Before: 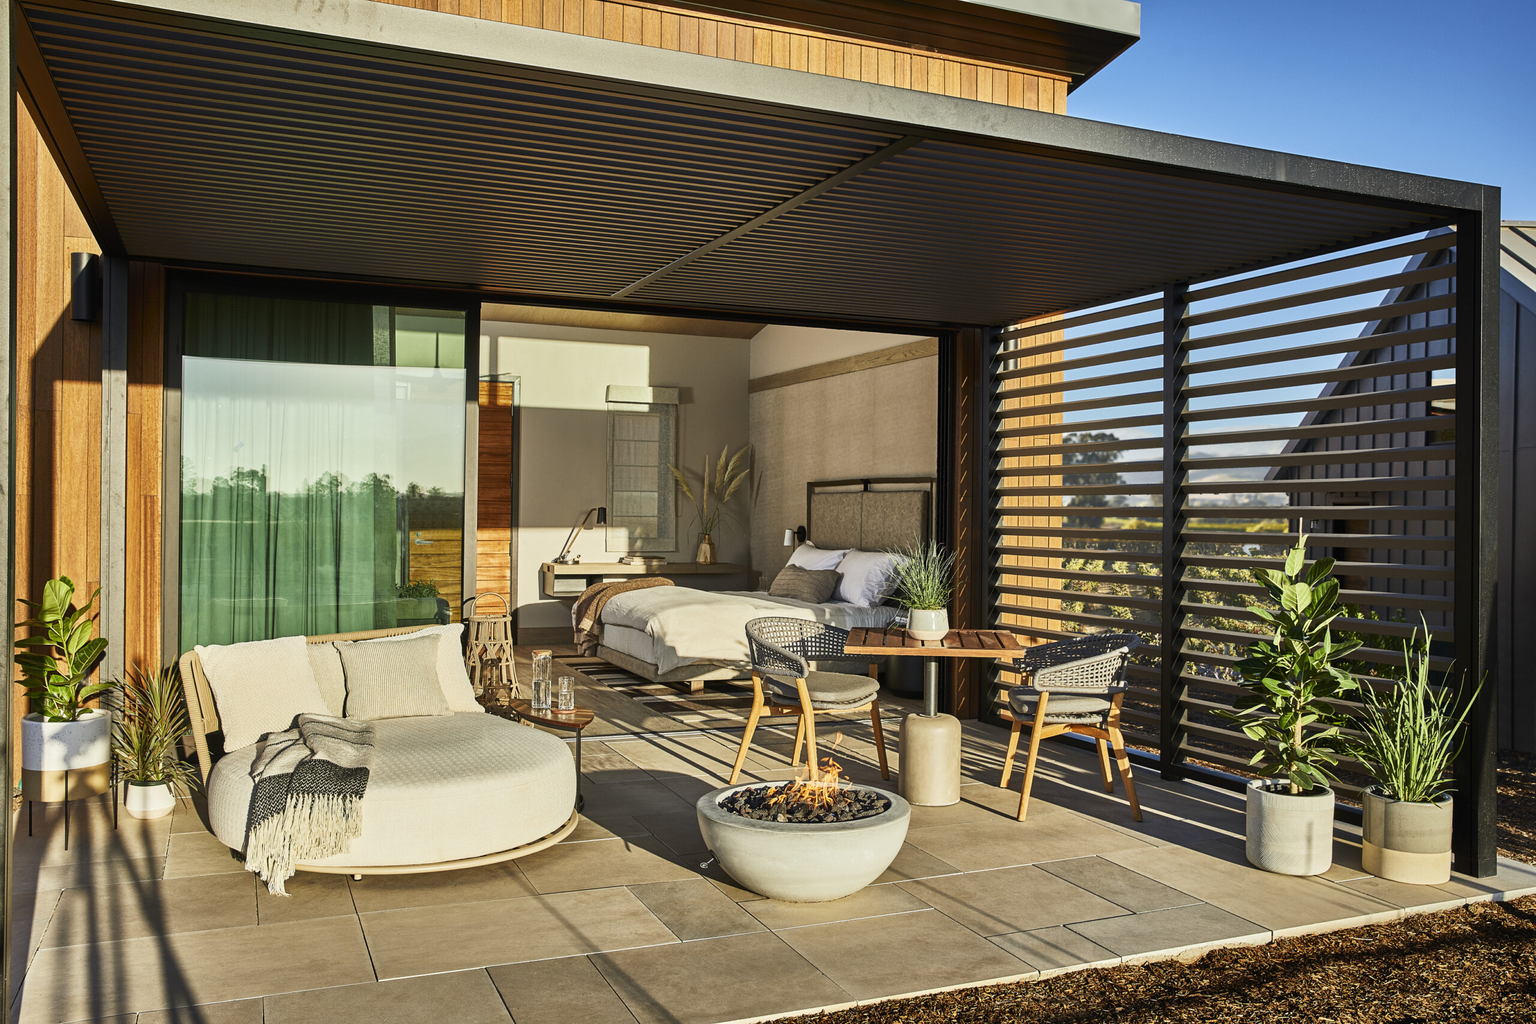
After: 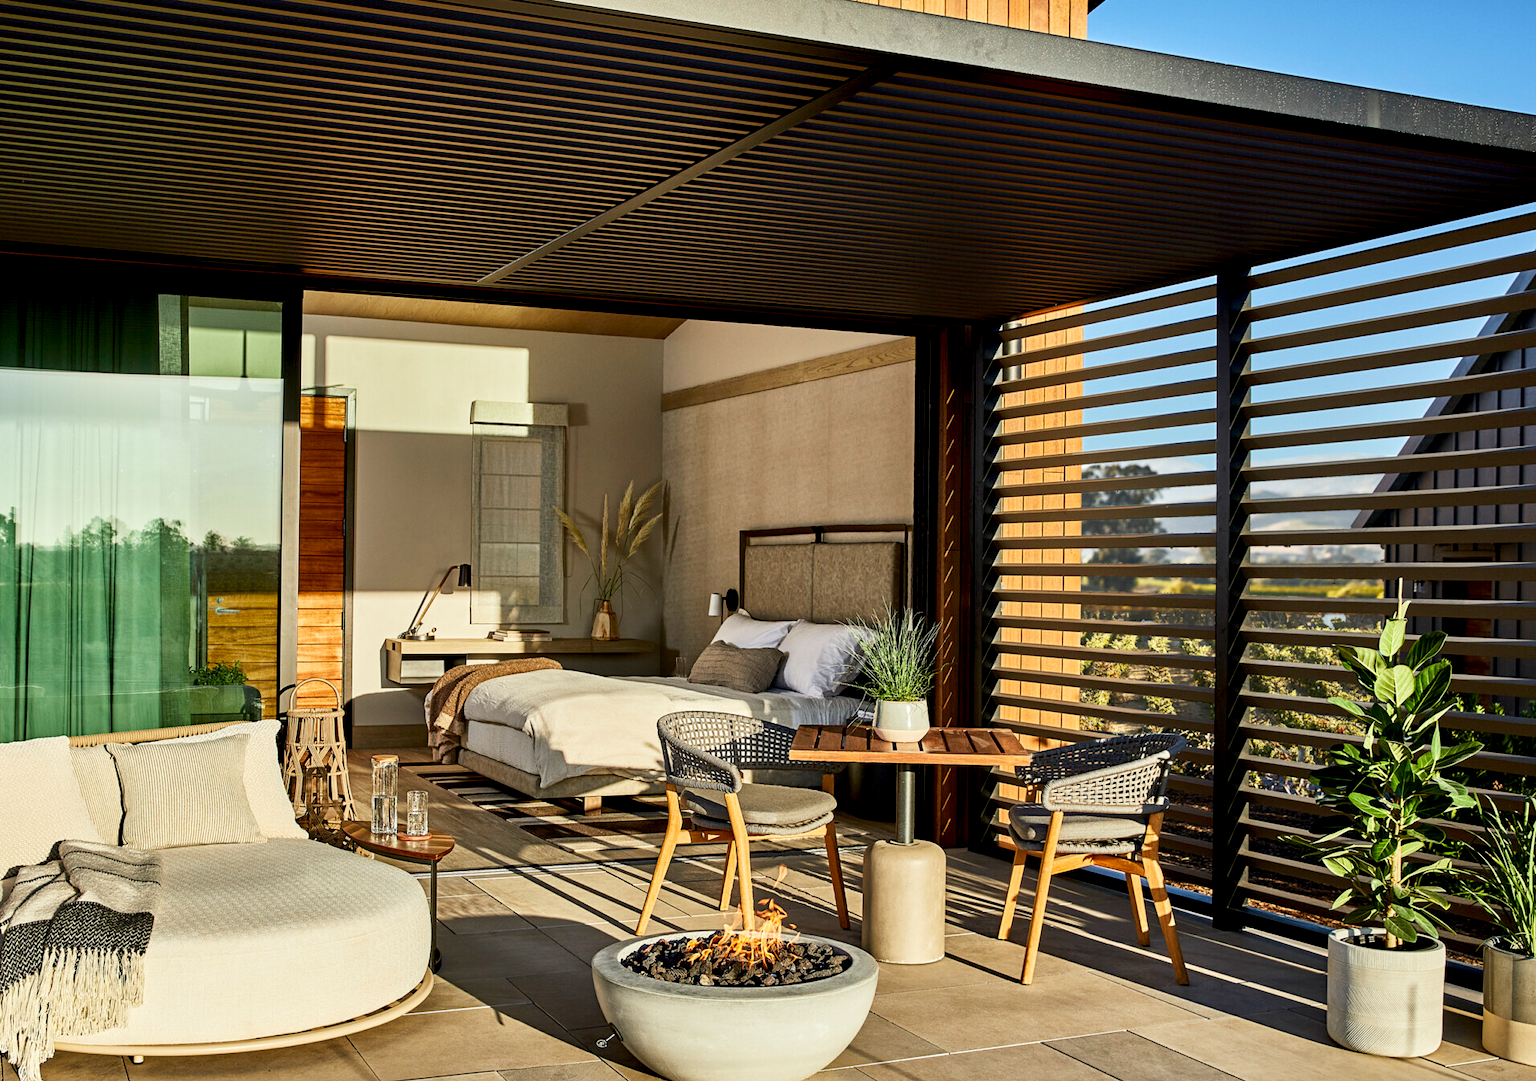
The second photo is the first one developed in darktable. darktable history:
exposure: black level correction 0.009, exposure 0.115 EV, compensate exposure bias true, compensate highlight preservation false
crop: left 16.59%, top 8.431%, right 8.647%, bottom 12.625%
